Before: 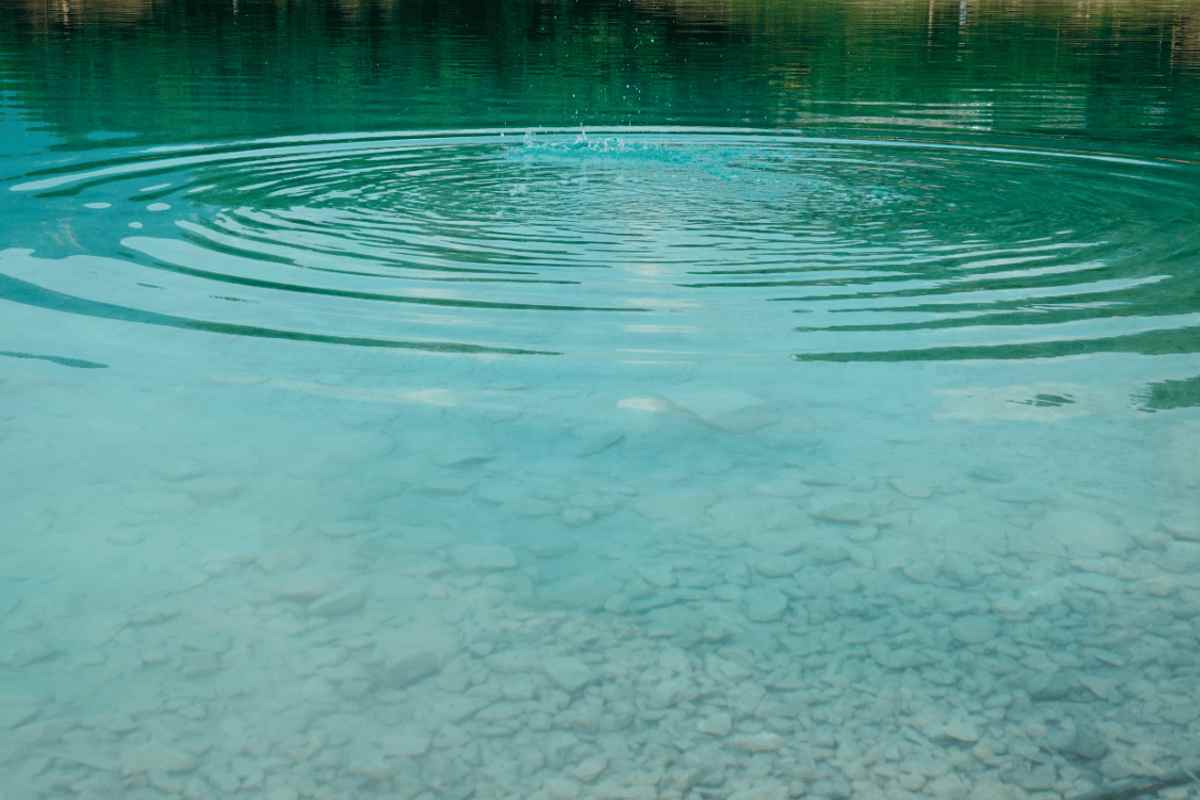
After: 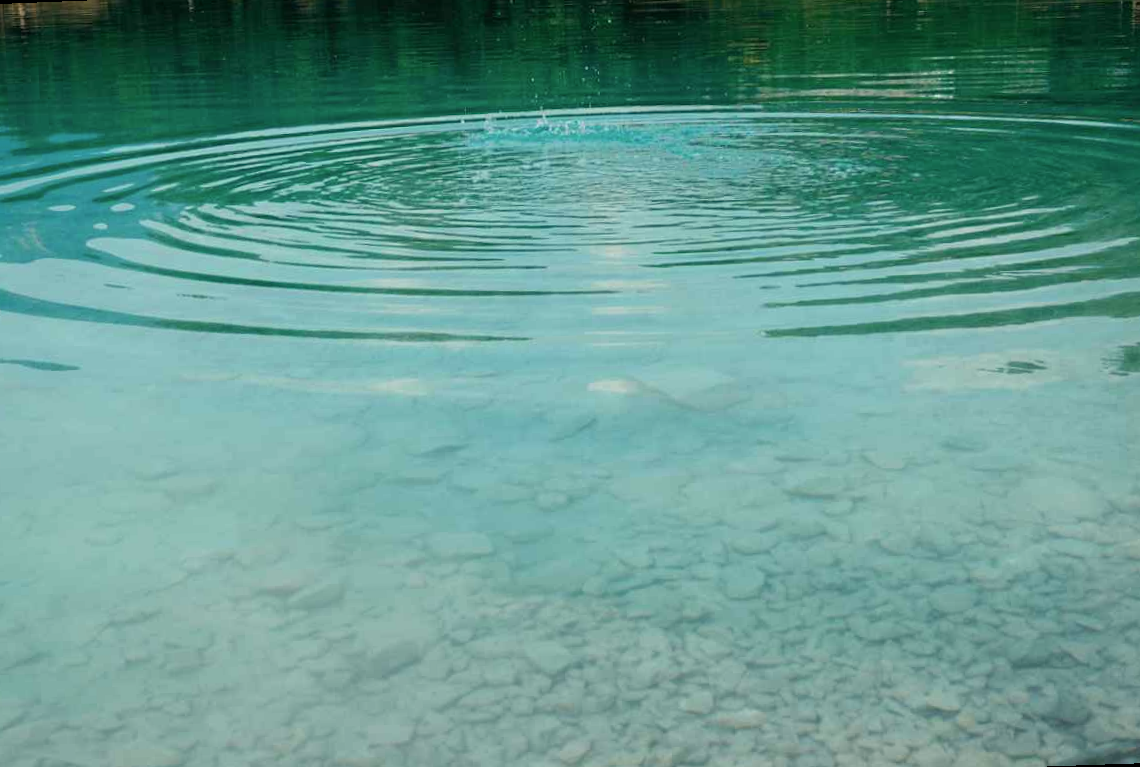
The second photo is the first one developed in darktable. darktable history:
tone equalizer: on, module defaults
rotate and perspective: rotation -2.12°, lens shift (vertical) 0.009, lens shift (horizontal) -0.008, automatic cropping original format, crop left 0.036, crop right 0.964, crop top 0.05, crop bottom 0.959
color correction: highlights a* 3.84, highlights b* 5.07
